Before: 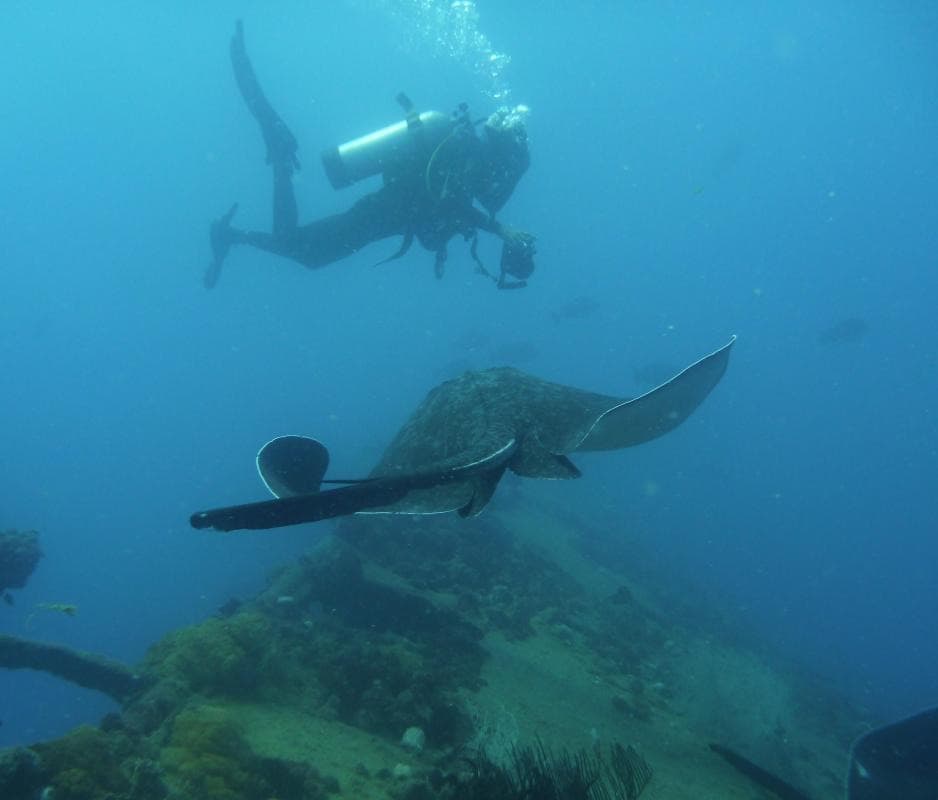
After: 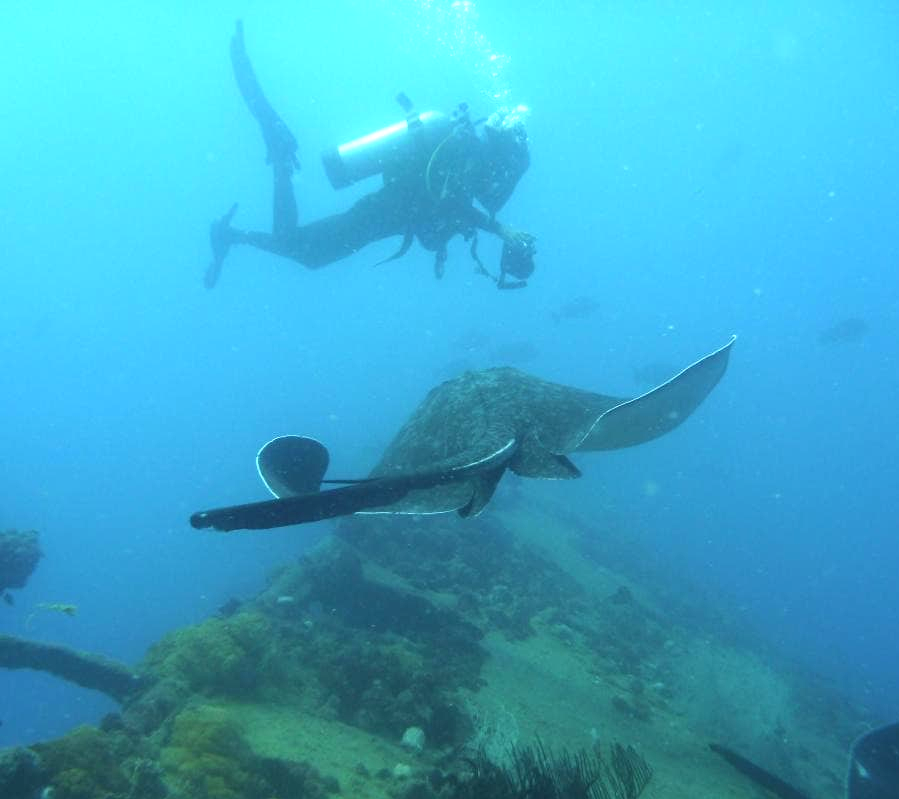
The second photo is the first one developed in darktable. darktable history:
exposure: exposure 0.95 EV, compensate highlight preservation false
crop: right 4.126%, bottom 0.031%
